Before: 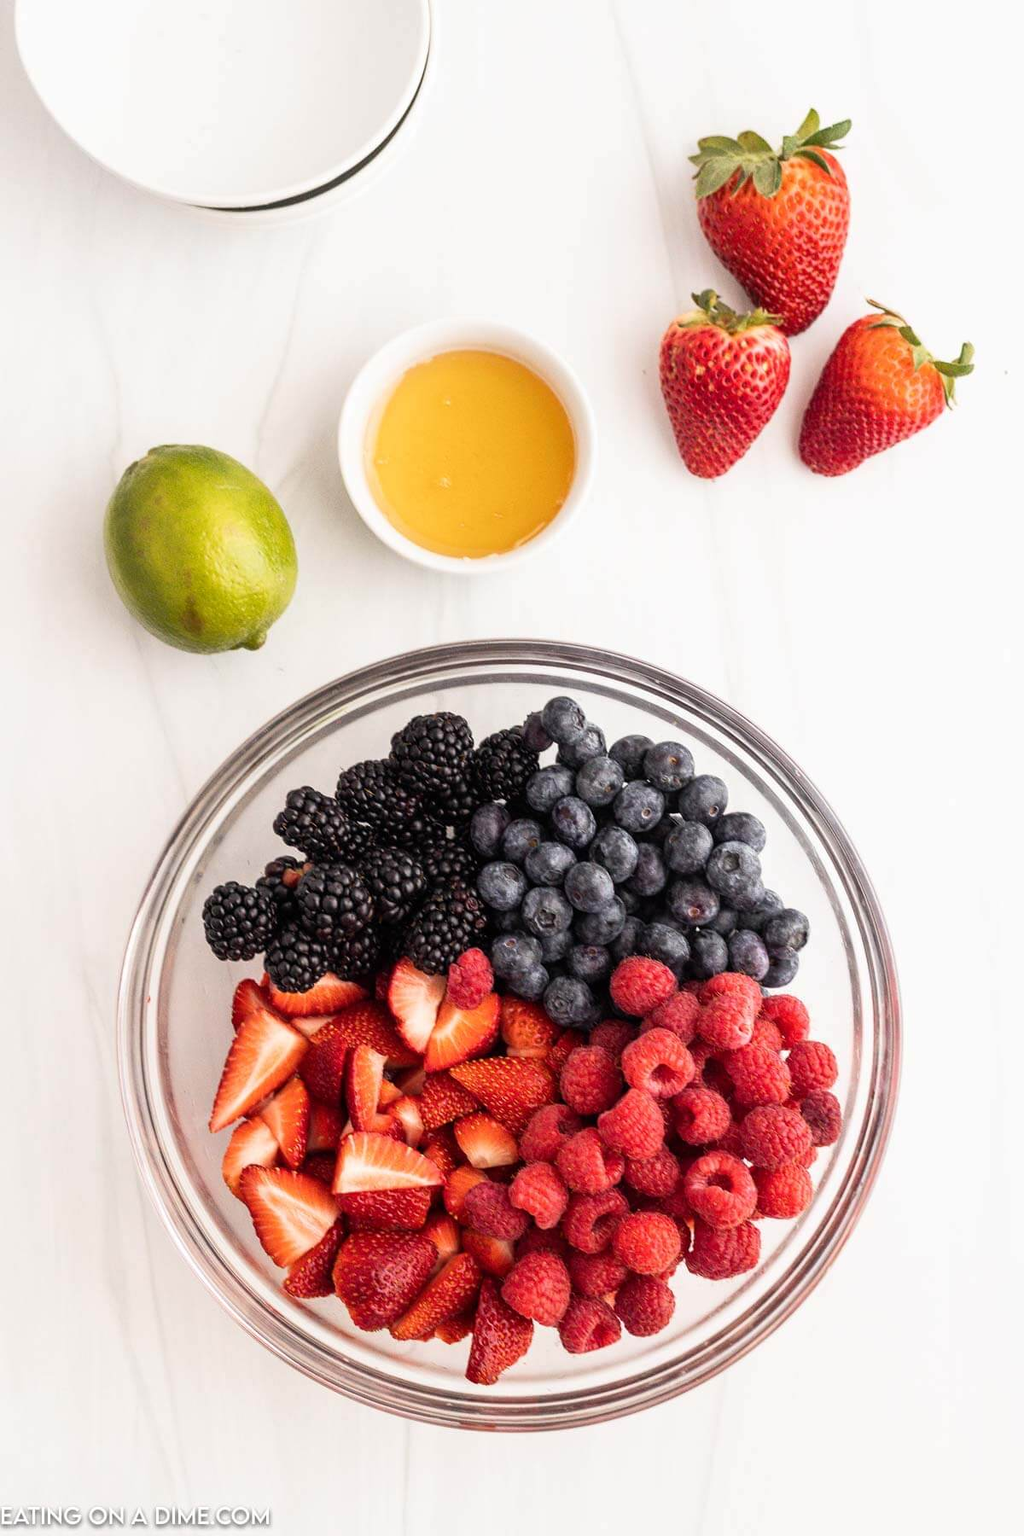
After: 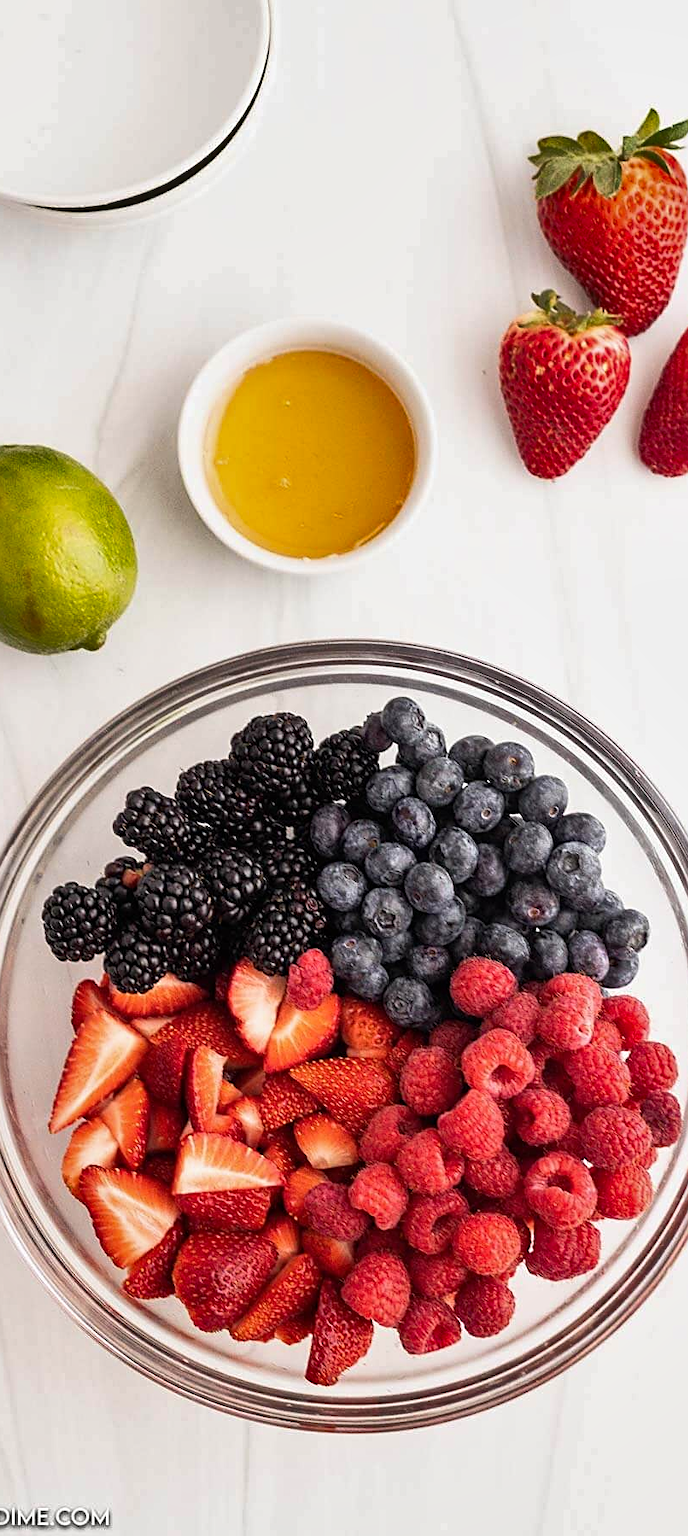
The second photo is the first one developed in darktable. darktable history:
crop and rotate: left 15.691%, right 17.096%
sharpen: on, module defaults
shadows and highlights: shadows 43.54, white point adjustment -1.51, soften with gaussian
